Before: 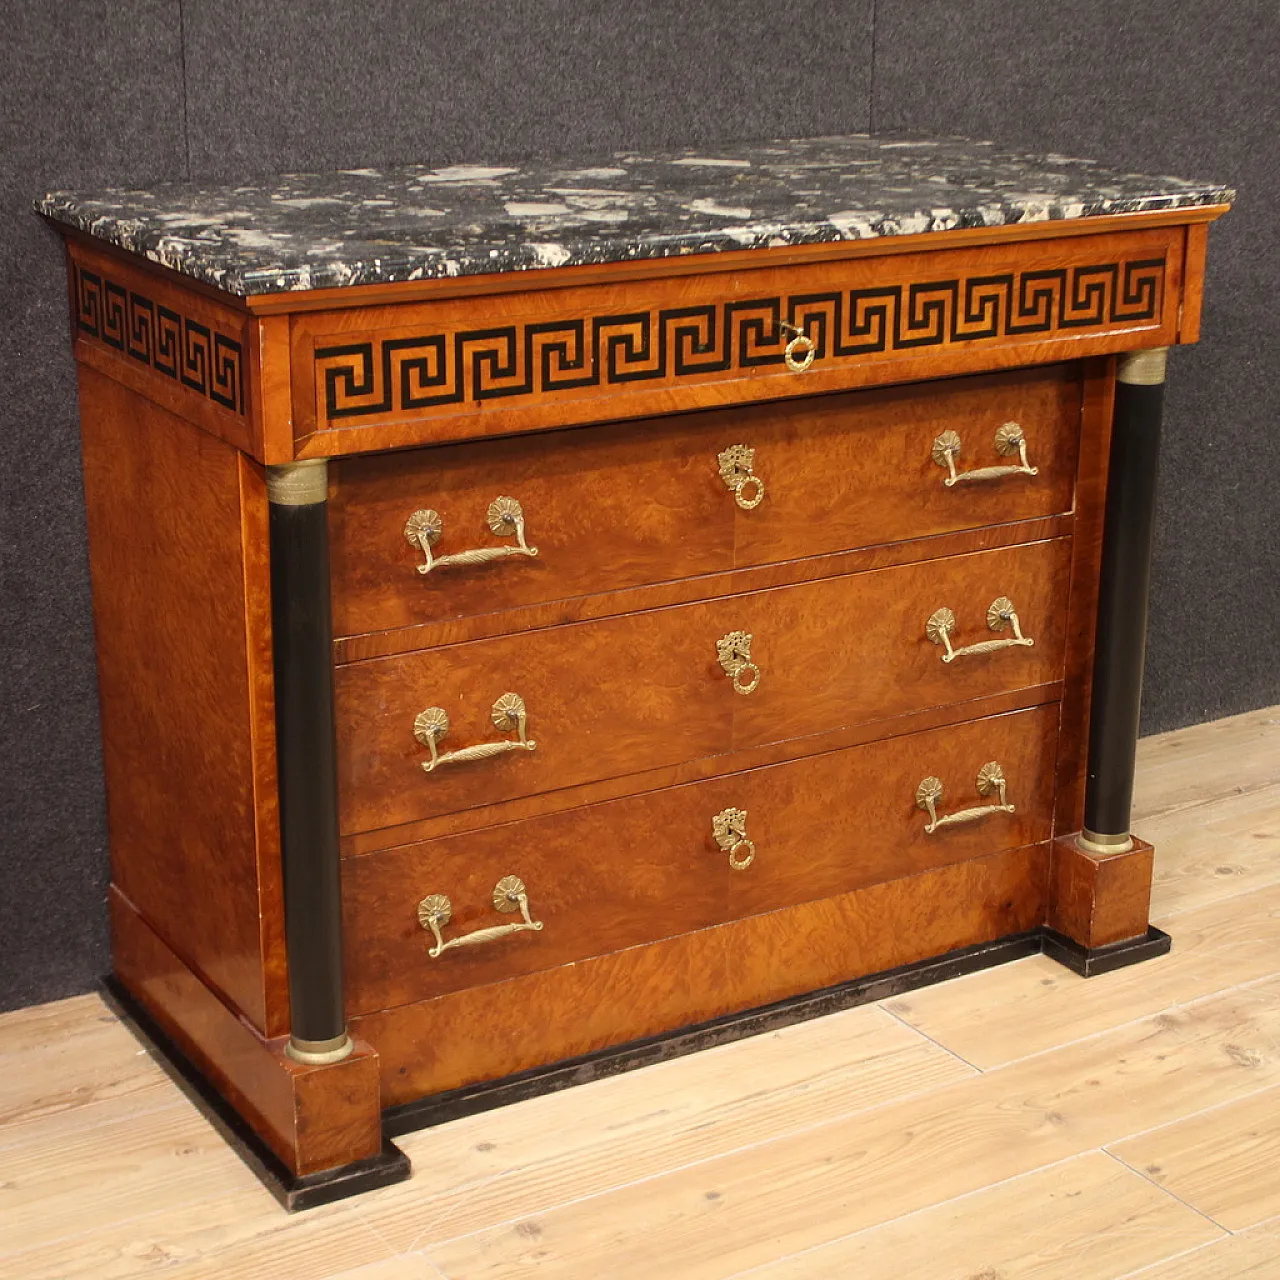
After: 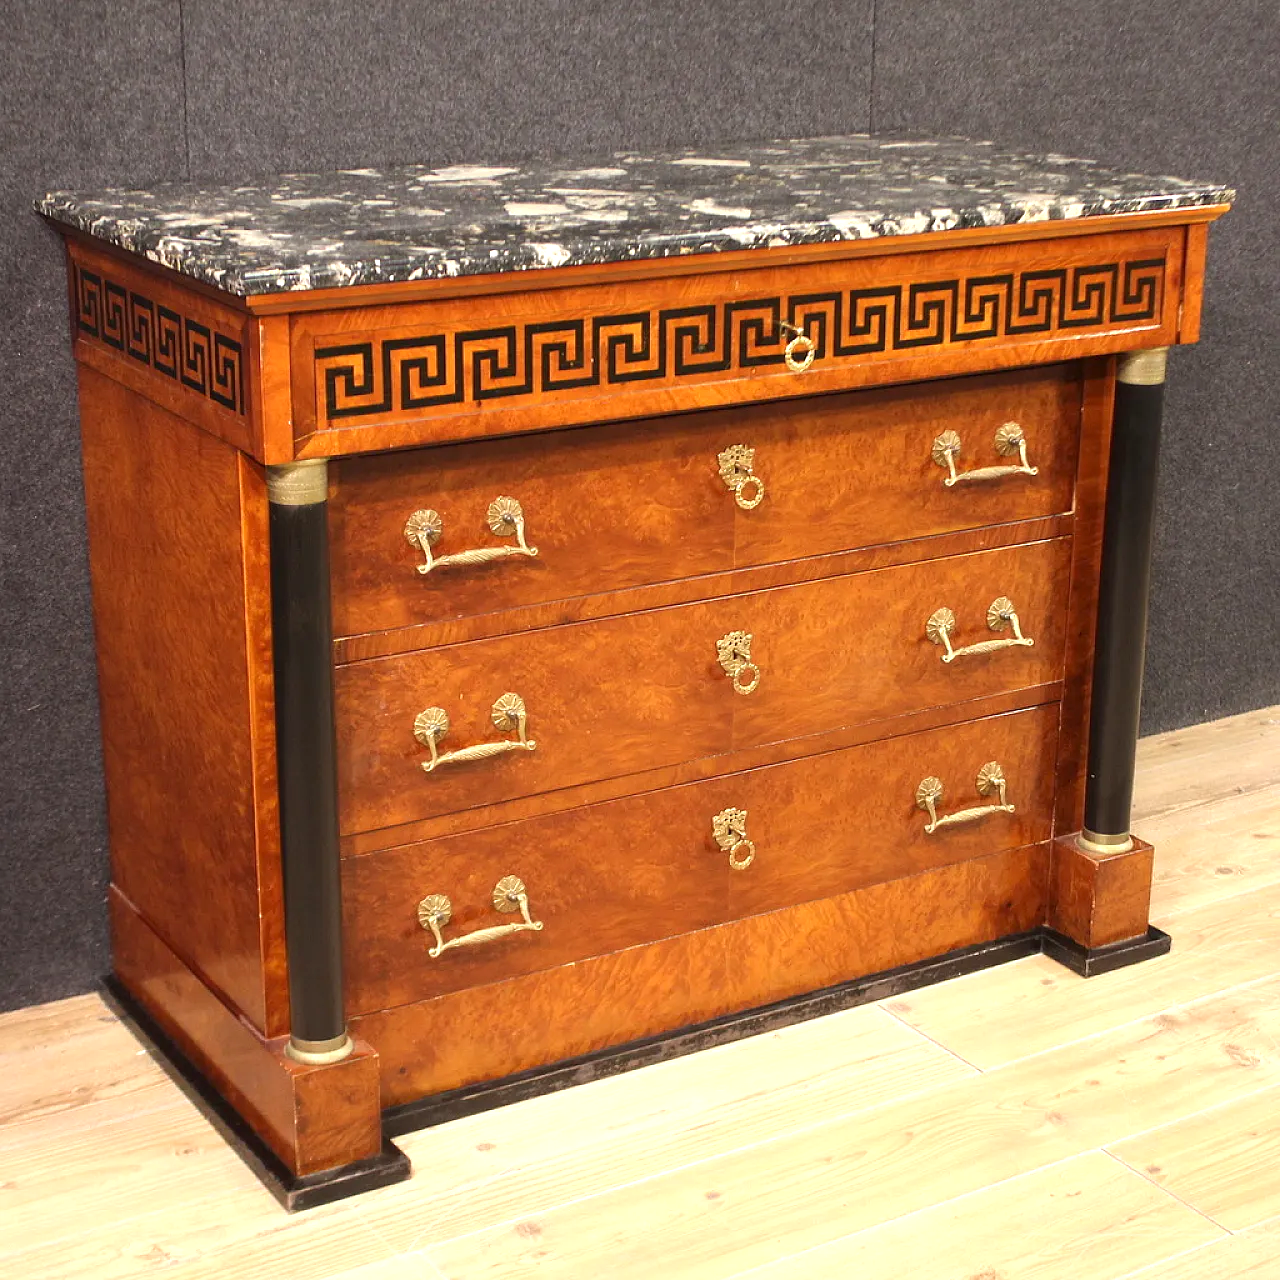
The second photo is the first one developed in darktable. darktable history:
tone equalizer: on, module defaults
exposure: exposure 0.643 EV, compensate highlight preservation false
